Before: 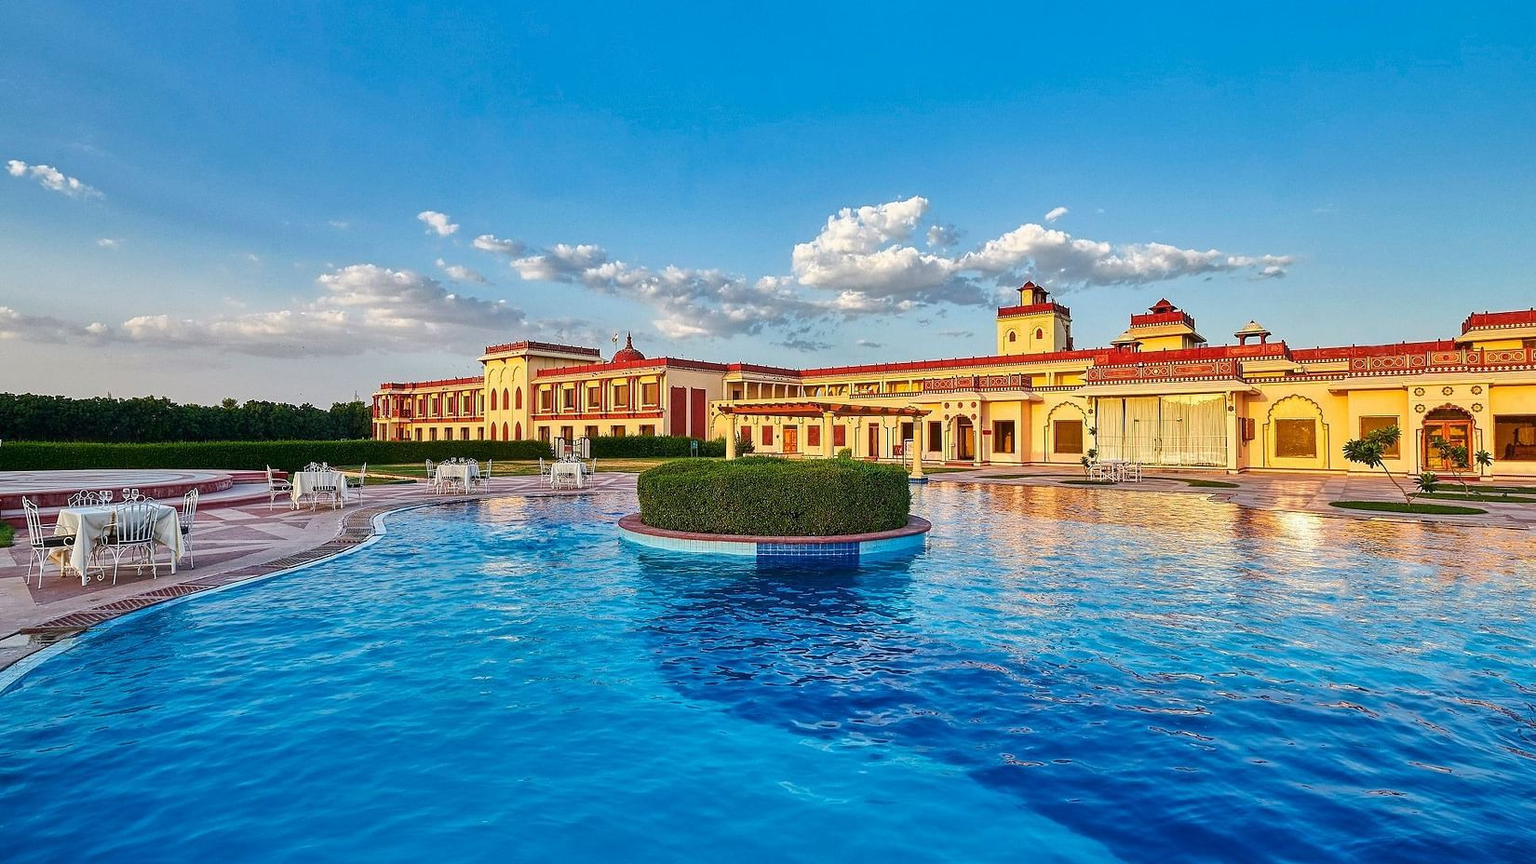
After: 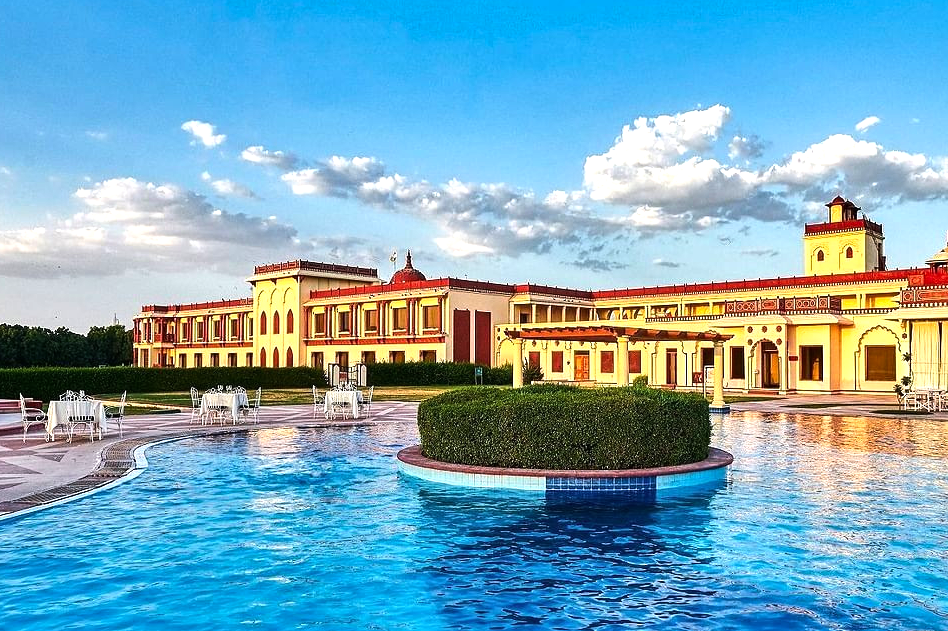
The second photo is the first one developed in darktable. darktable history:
crop: left 16.217%, top 11.458%, right 26.287%, bottom 20.516%
tone equalizer: -8 EV -0.757 EV, -7 EV -0.735 EV, -6 EV -0.567 EV, -5 EV -0.376 EV, -3 EV 0.396 EV, -2 EV 0.6 EV, -1 EV 0.674 EV, +0 EV 0.759 EV, edges refinement/feathering 500, mask exposure compensation -1.57 EV, preserve details no
shadows and highlights: radius 127.85, shadows 30.51, highlights -30.66, low approximation 0.01, soften with gaussian
